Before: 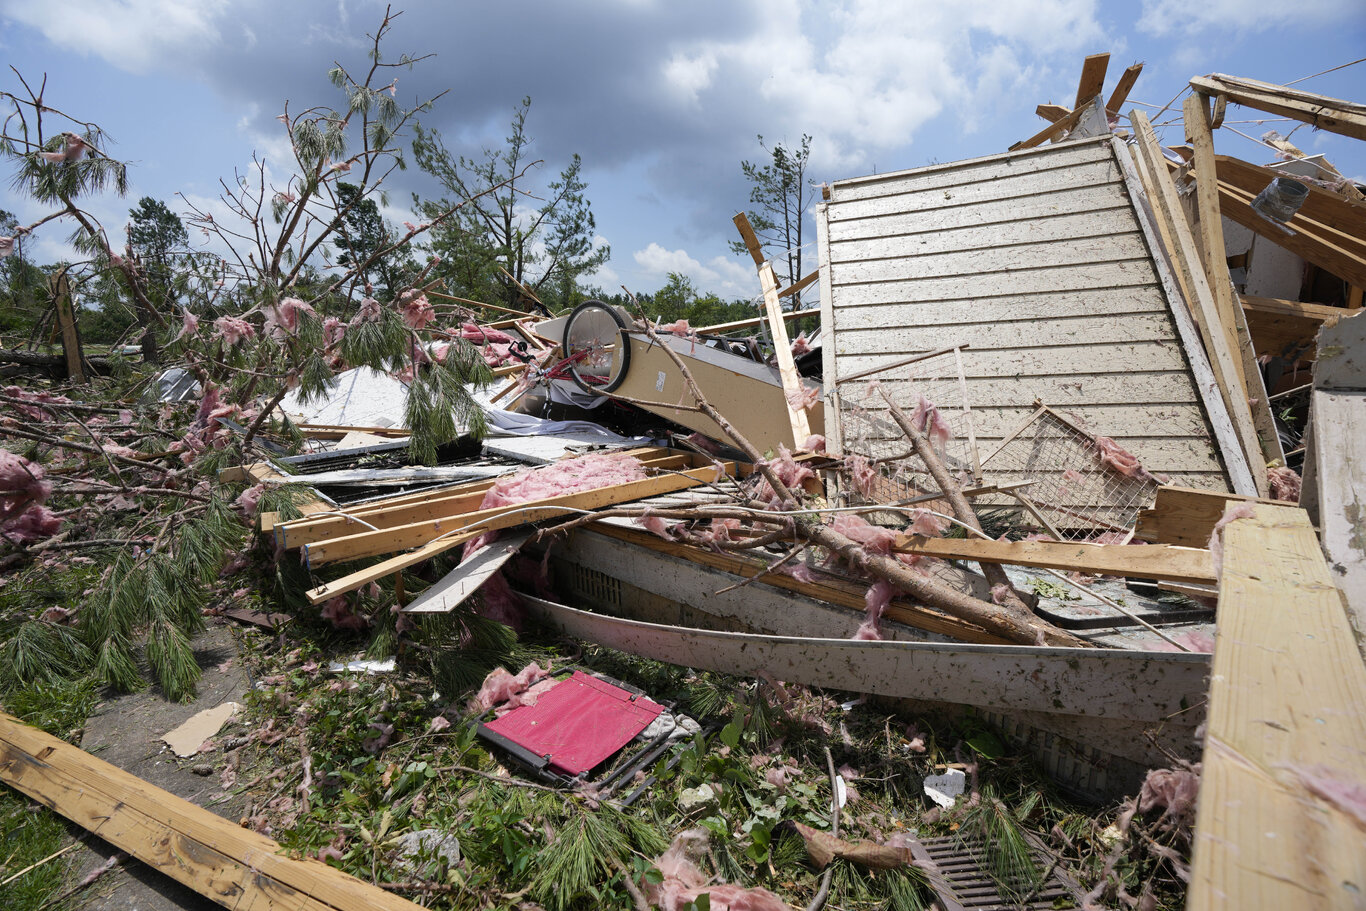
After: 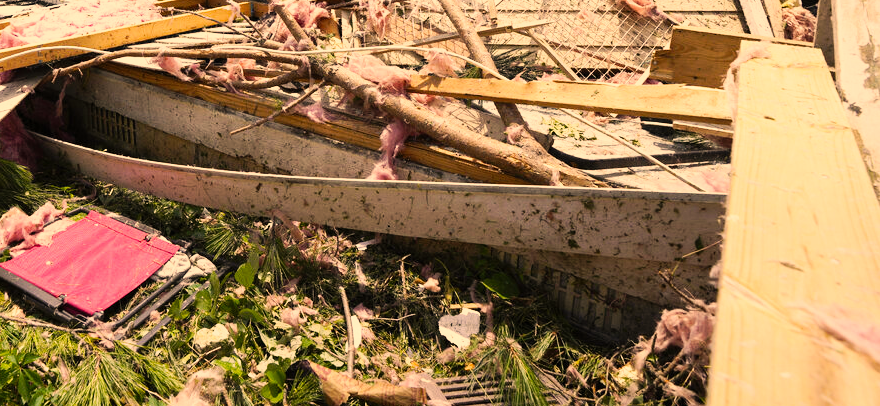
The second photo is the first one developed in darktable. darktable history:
tone curve: curves: ch0 [(0, 0) (0.093, 0.104) (0.226, 0.291) (0.327, 0.431) (0.471, 0.648) (0.759, 0.926) (1, 1)], preserve colors none
crop and rotate: left 35.531%, top 50.555%, bottom 4.806%
color correction: highlights a* 14.97, highlights b* 31.34
